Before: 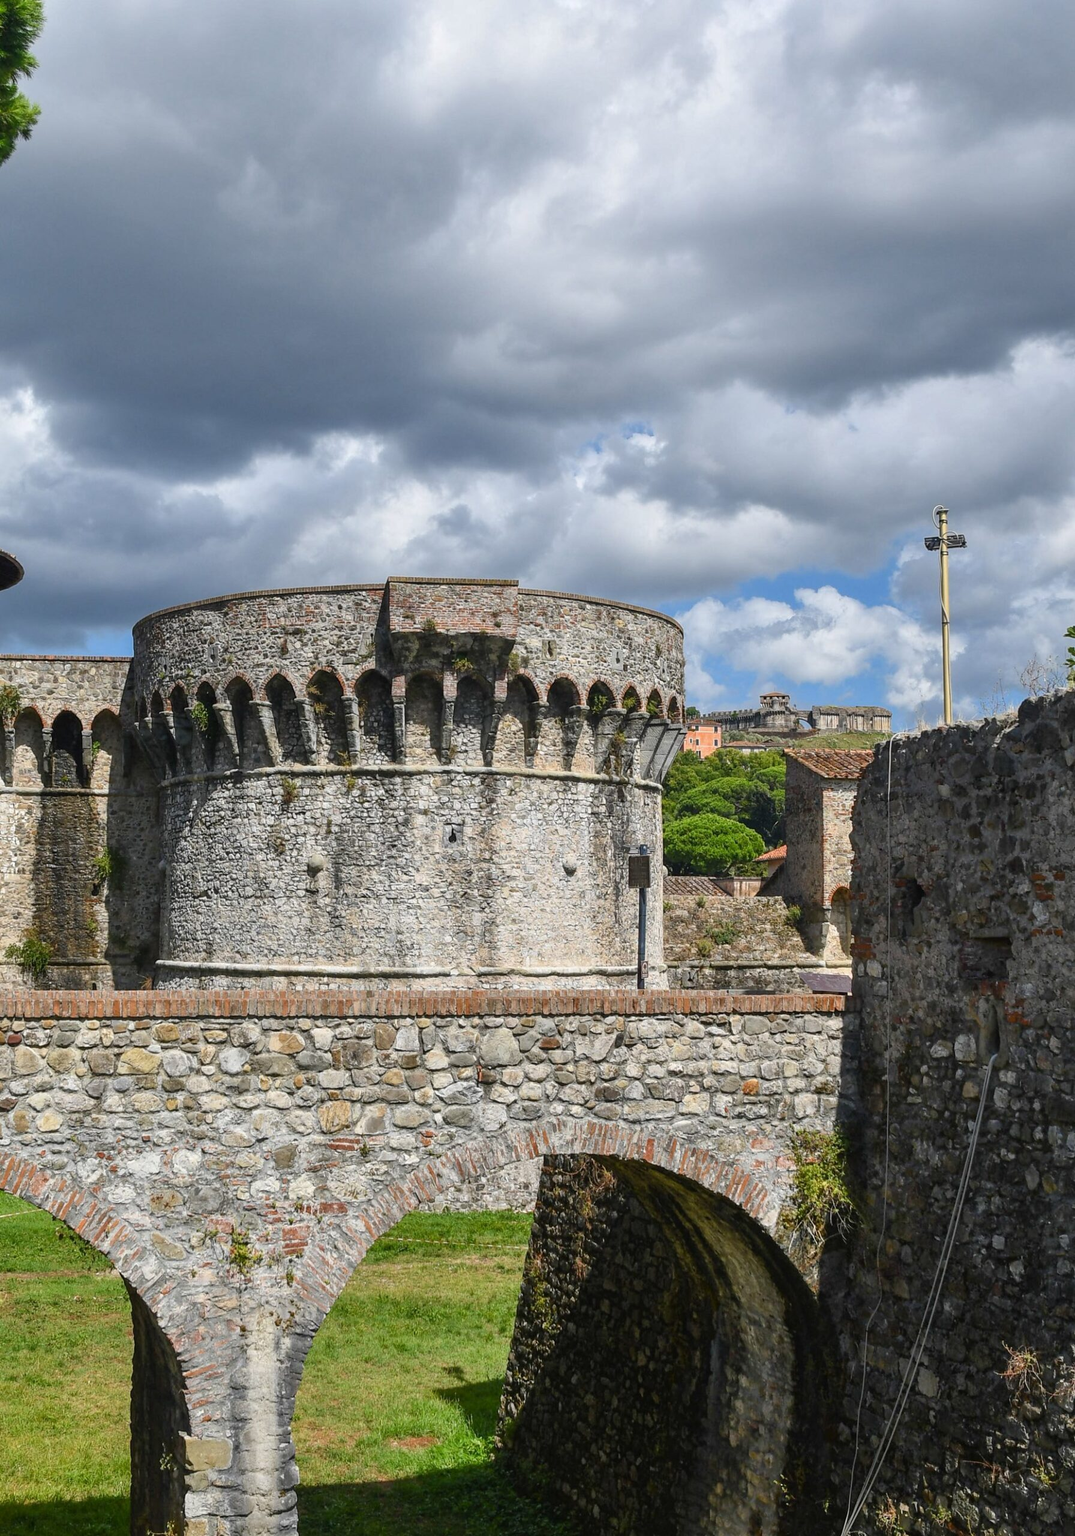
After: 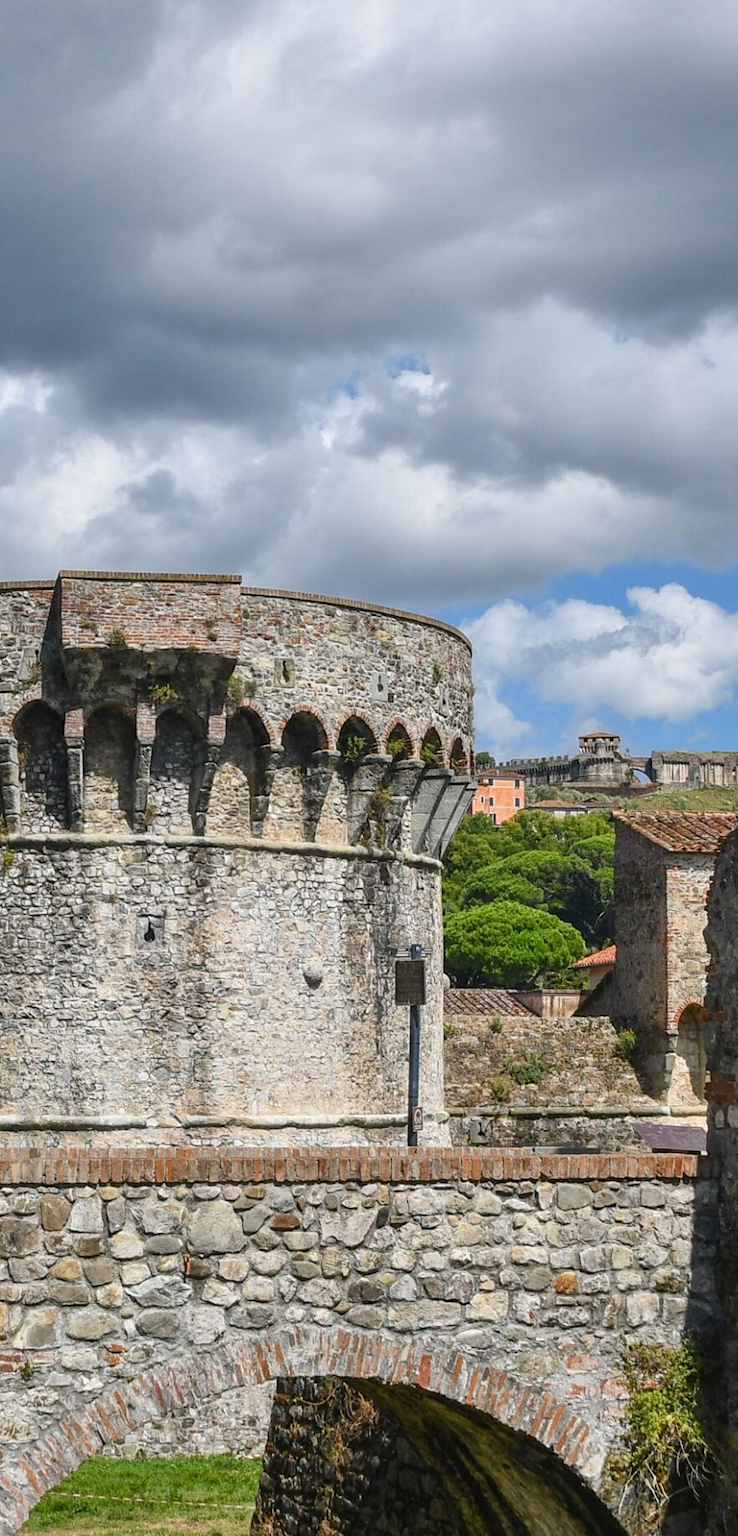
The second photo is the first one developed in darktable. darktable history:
crop: left 32.173%, top 10.97%, right 18.554%, bottom 17.369%
